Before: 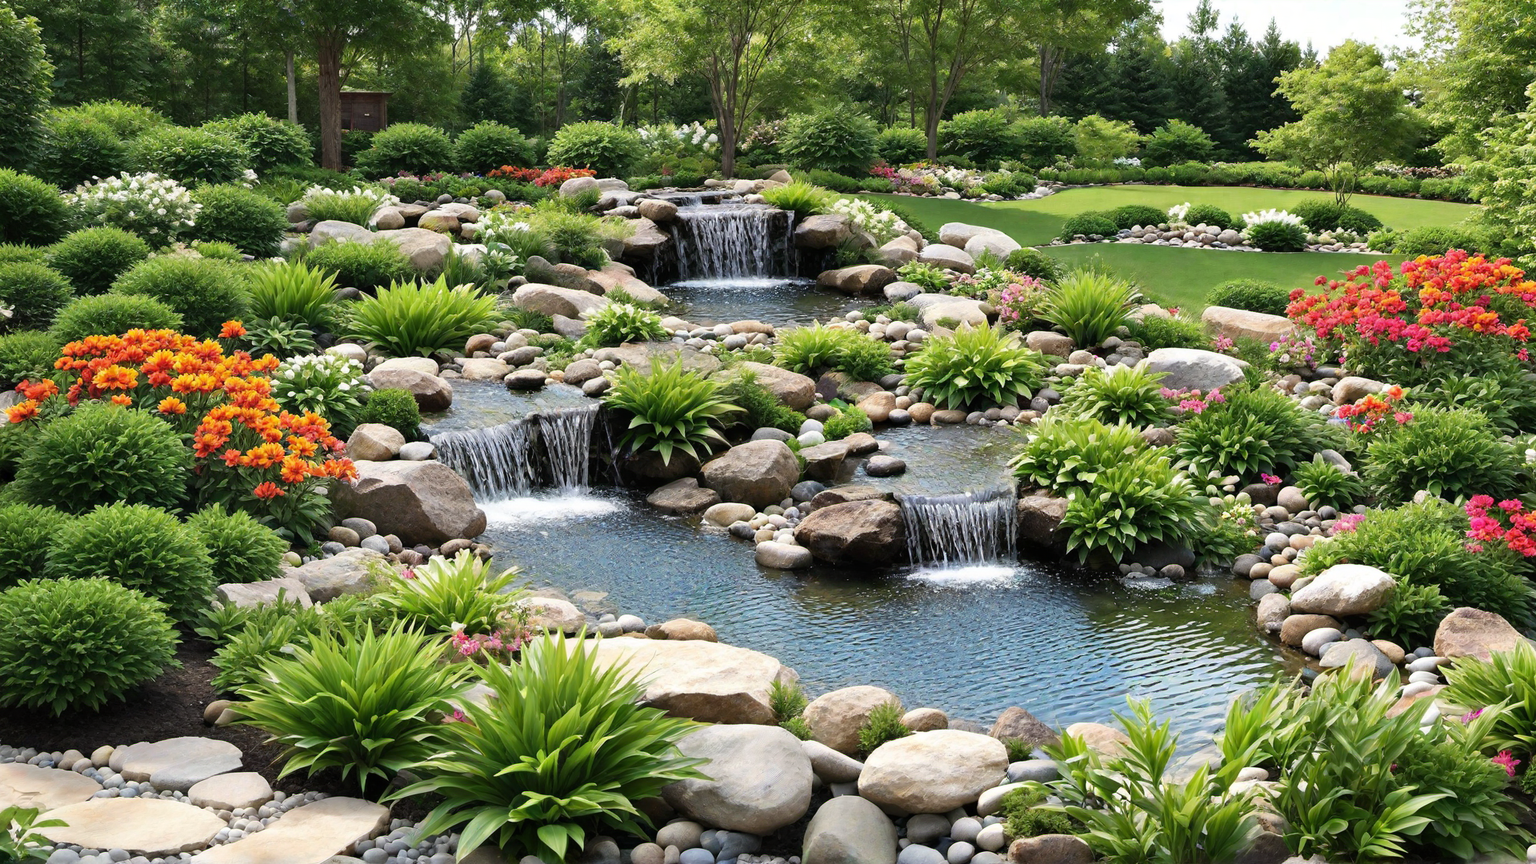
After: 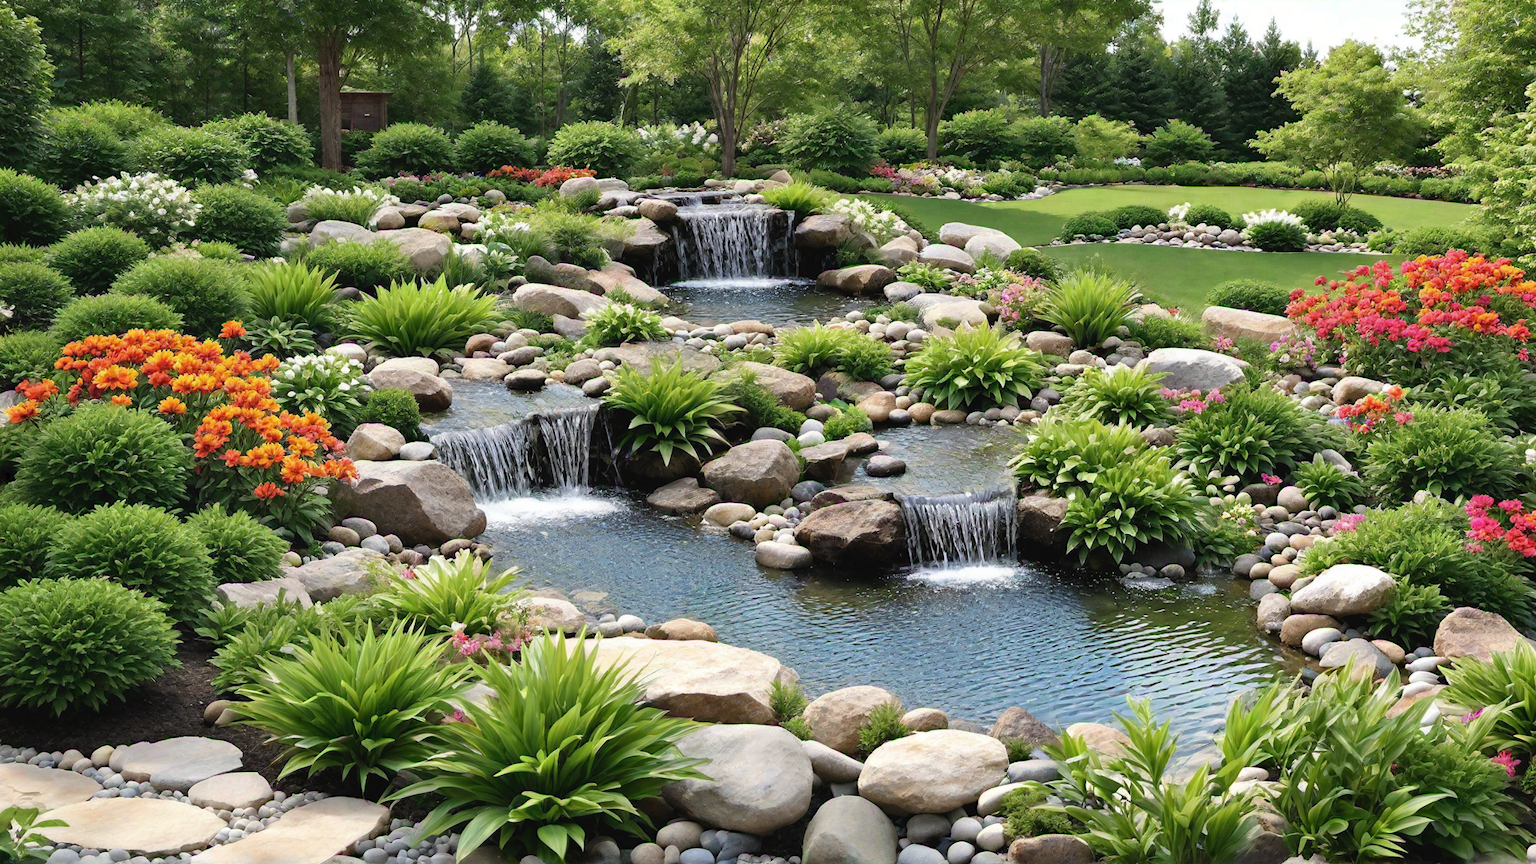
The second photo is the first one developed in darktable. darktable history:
tone curve: curves: ch0 [(0, 0) (0.003, 0.032) (0.011, 0.034) (0.025, 0.039) (0.044, 0.055) (0.069, 0.078) (0.1, 0.111) (0.136, 0.147) (0.177, 0.191) (0.224, 0.238) (0.277, 0.291) (0.335, 0.35) (0.399, 0.41) (0.468, 0.48) (0.543, 0.547) (0.623, 0.621) (0.709, 0.699) (0.801, 0.789) (0.898, 0.884) (1, 1)], preserve colors none
